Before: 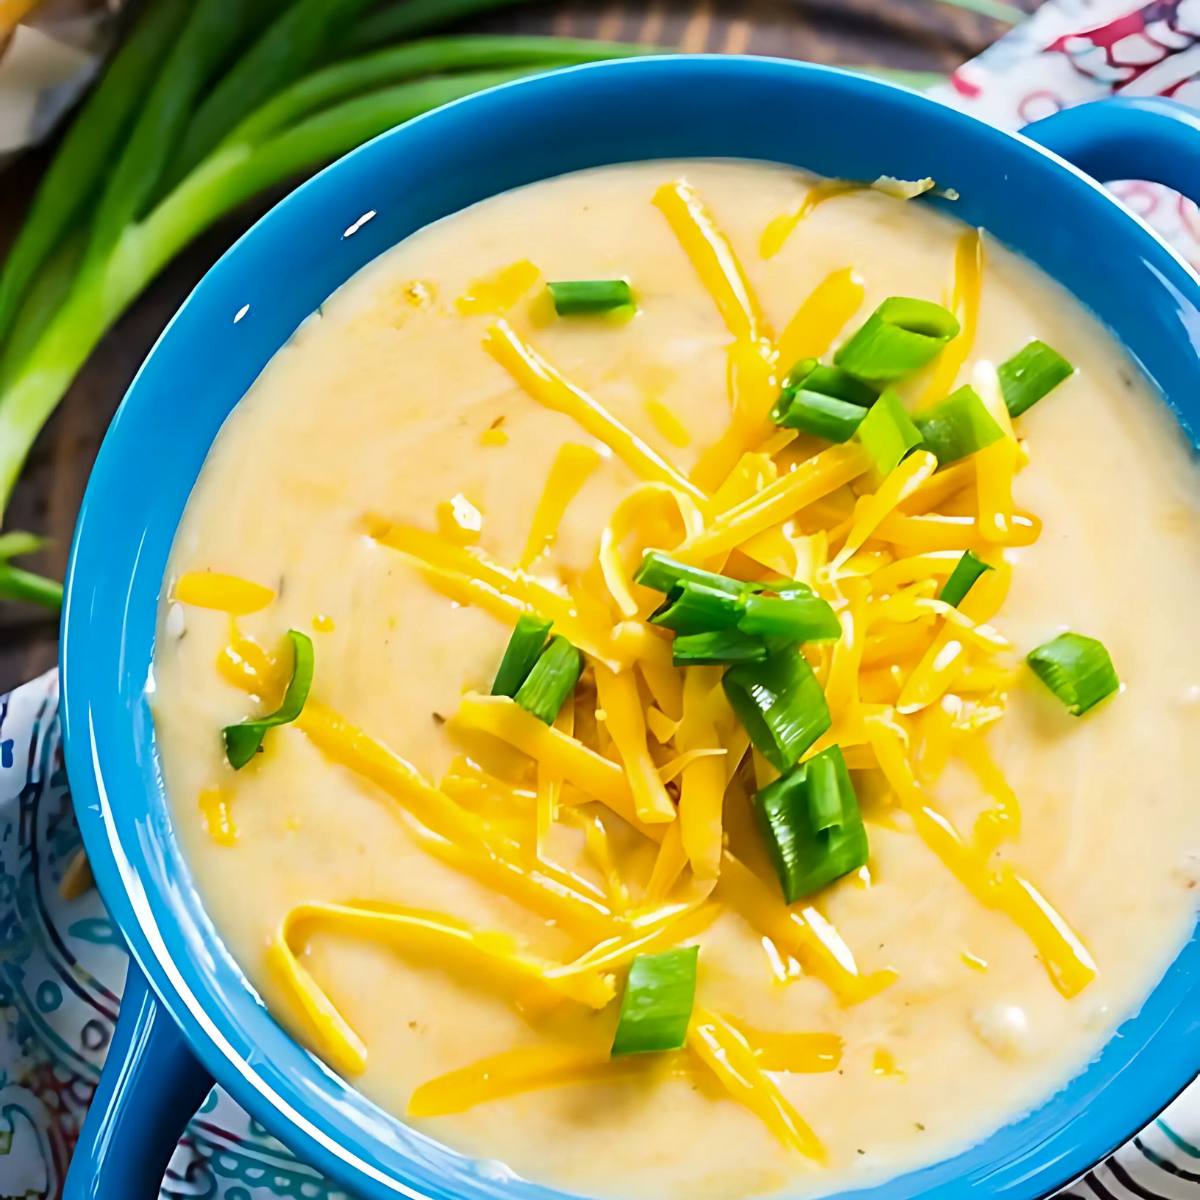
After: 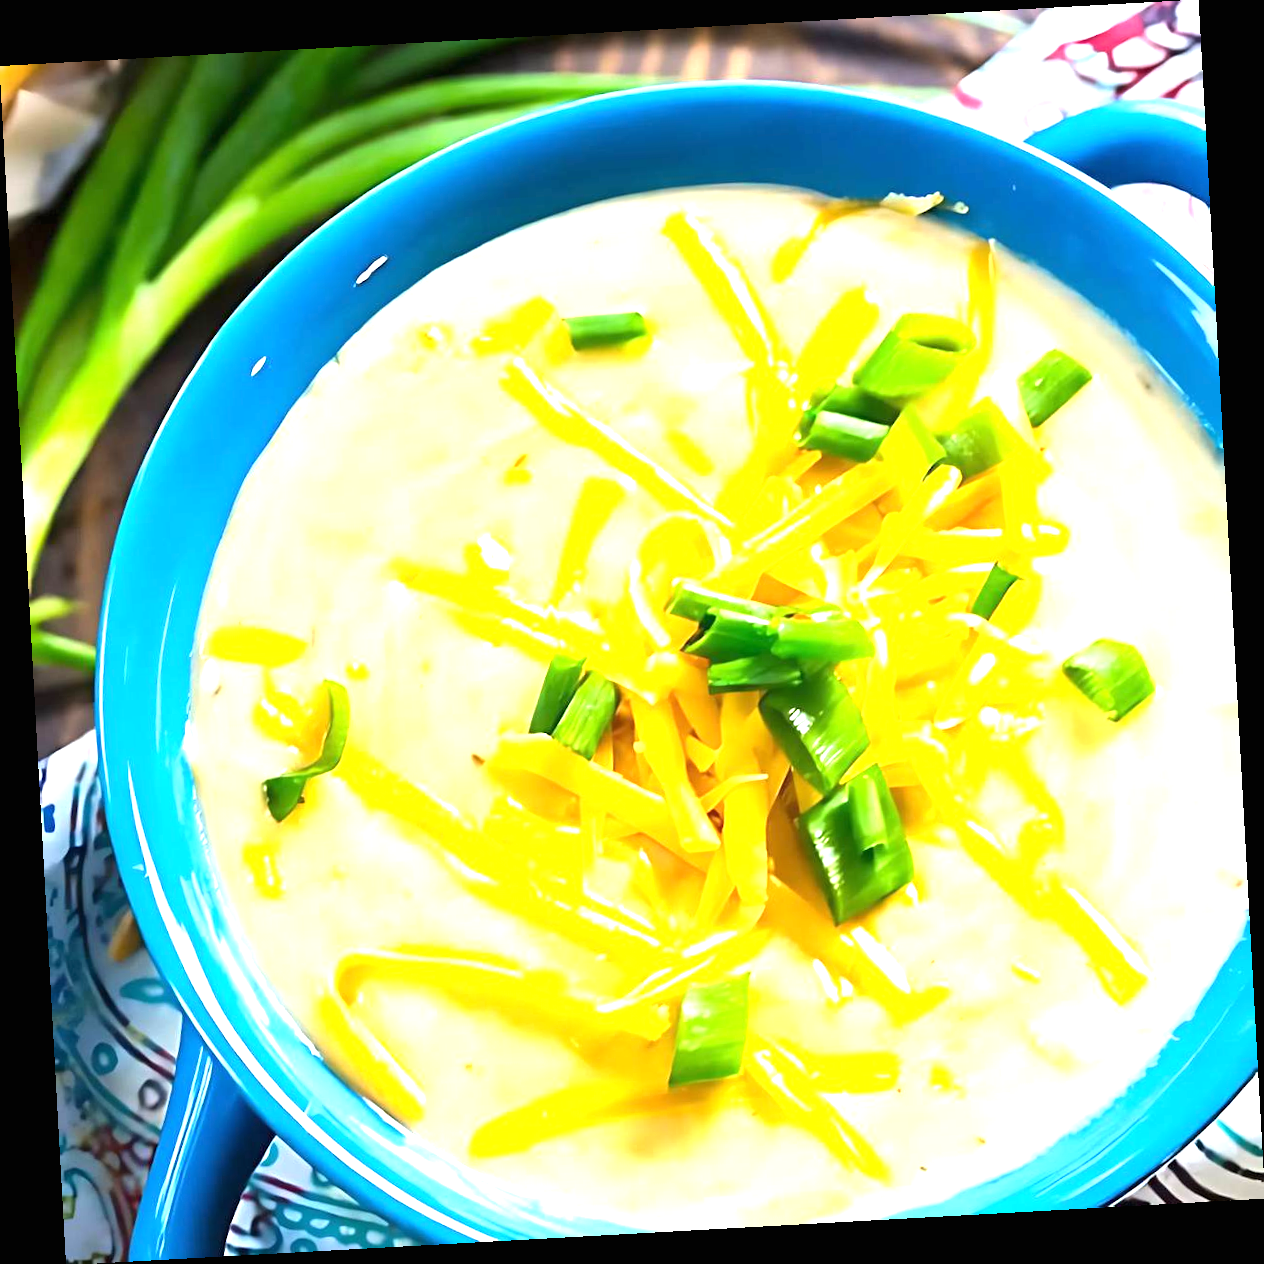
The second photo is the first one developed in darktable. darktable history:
exposure: black level correction 0, exposure 1.2 EV, compensate exposure bias true, compensate highlight preservation false
rotate and perspective: rotation -3.18°, automatic cropping off
